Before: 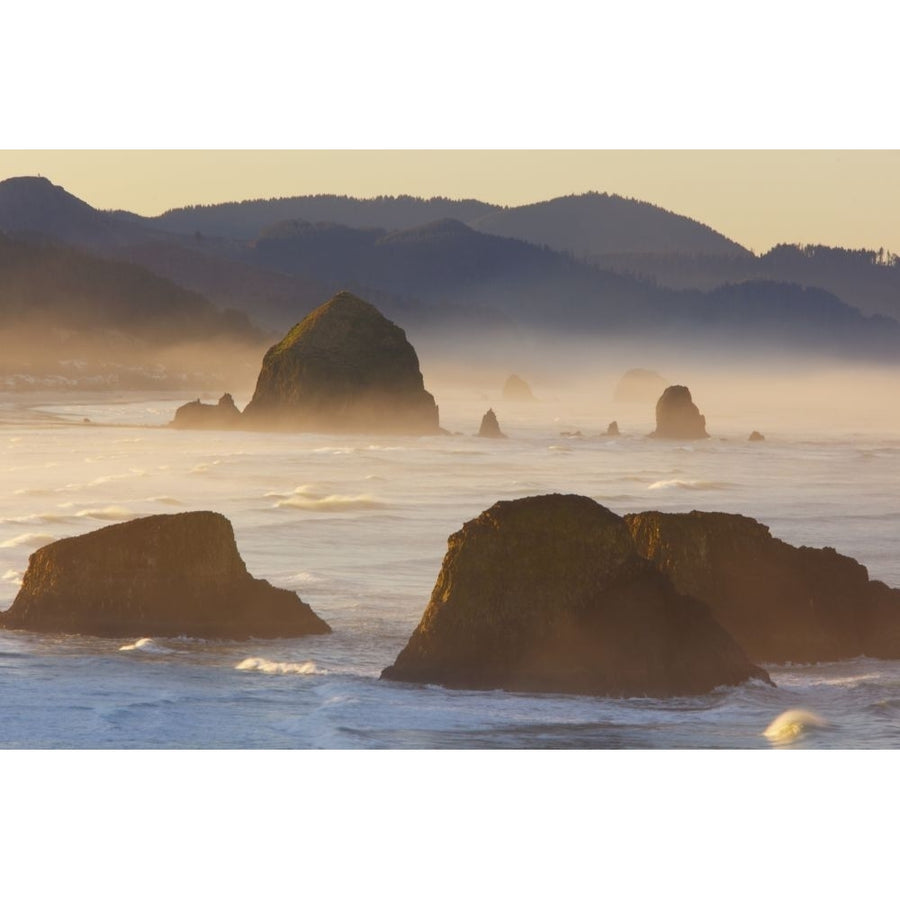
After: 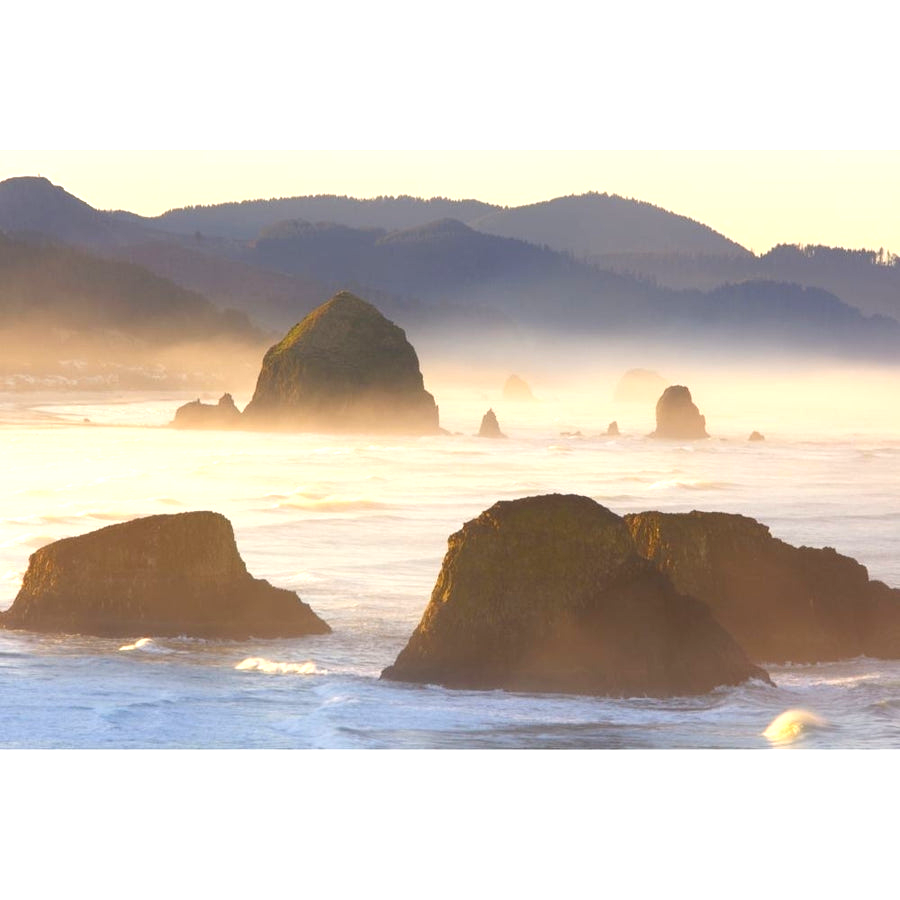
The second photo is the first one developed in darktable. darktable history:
contrast equalizer: octaves 7, y [[0.5, 0.488, 0.462, 0.461, 0.491, 0.5], [0.5 ×6], [0.5 ×6], [0 ×6], [0 ×6]]
exposure: black level correction 0.001, exposure 0.965 EV, compensate highlight preservation false
